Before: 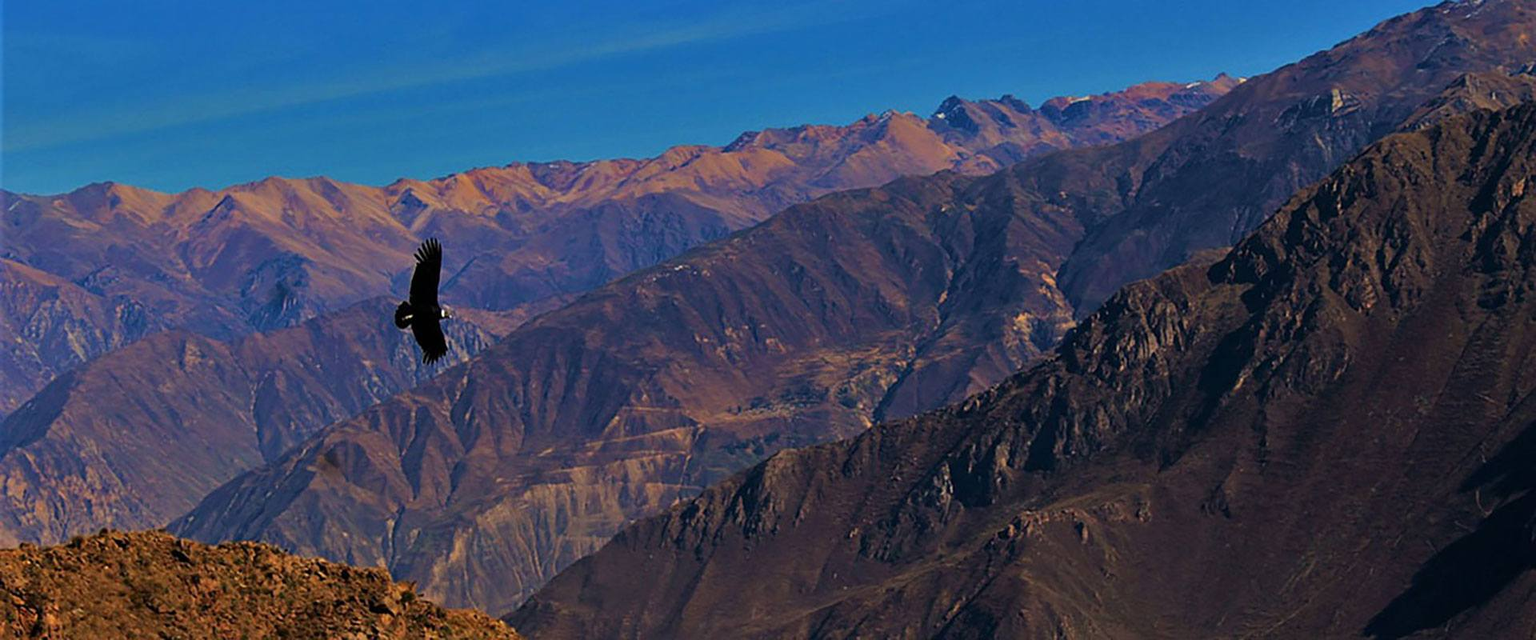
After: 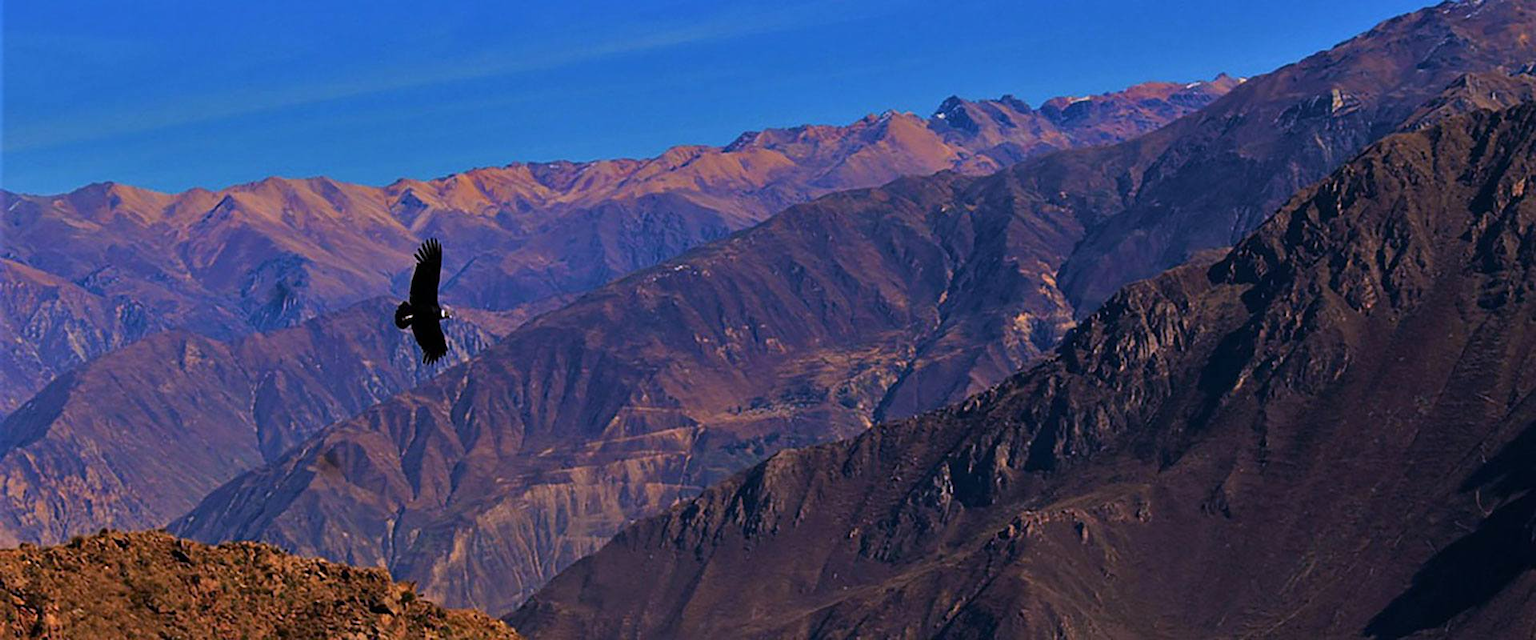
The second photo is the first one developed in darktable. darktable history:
color calibration: illuminant same as pipeline (D50), adaptation none (bypass), gamut compression 1.72
white balance: red 1.042, blue 1.17
